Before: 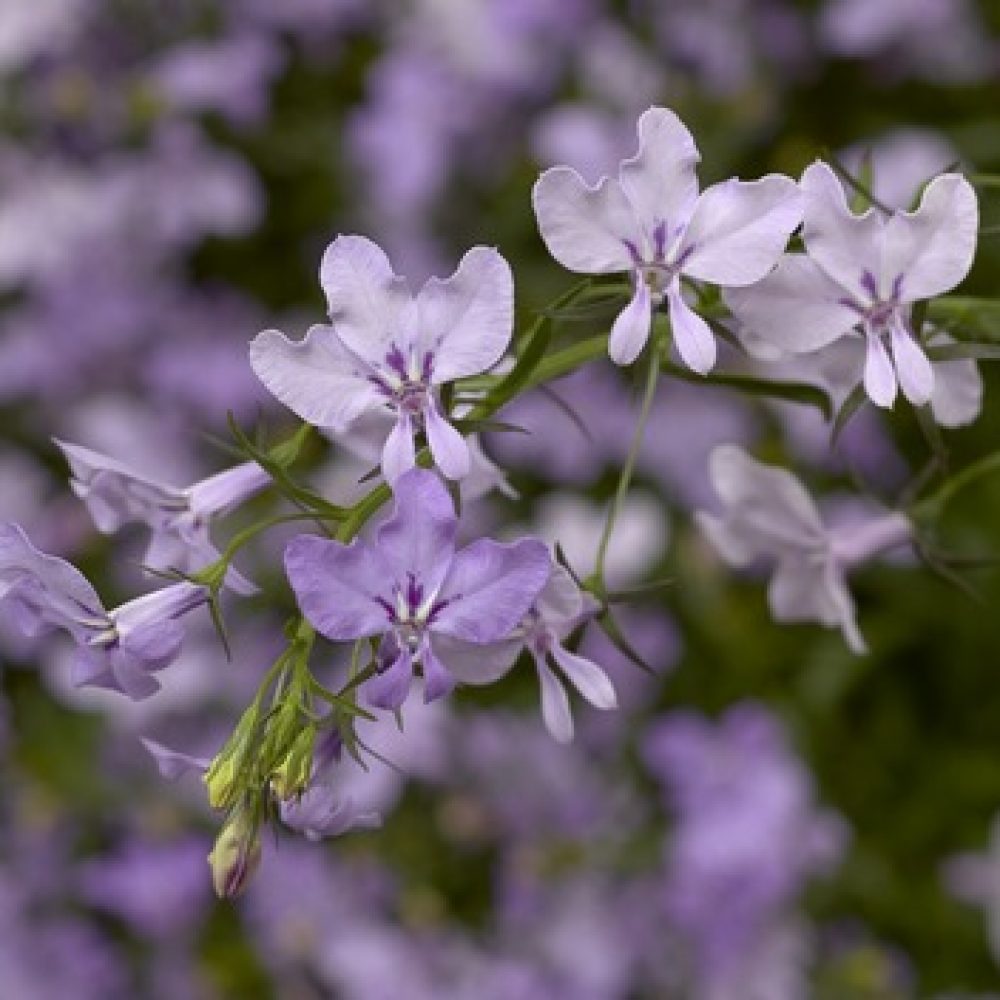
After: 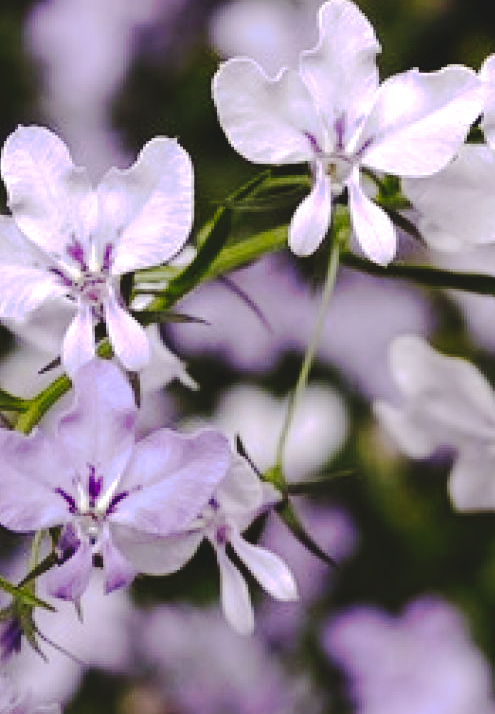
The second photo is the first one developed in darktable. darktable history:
crop: left 32.075%, top 10.976%, right 18.355%, bottom 17.596%
tone curve: curves: ch0 [(0, 0) (0.003, 0.089) (0.011, 0.089) (0.025, 0.088) (0.044, 0.089) (0.069, 0.094) (0.1, 0.108) (0.136, 0.119) (0.177, 0.147) (0.224, 0.204) (0.277, 0.28) (0.335, 0.389) (0.399, 0.486) (0.468, 0.588) (0.543, 0.647) (0.623, 0.705) (0.709, 0.759) (0.801, 0.815) (0.898, 0.873) (1, 1)], preserve colors none
tone equalizer: -8 EV -0.75 EV, -7 EV -0.7 EV, -6 EV -0.6 EV, -5 EV -0.4 EV, -3 EV 0.4 EV, -2 EV 0.6 EV, -1 EV 0.7 EV, +0 EV 0.75 EV, edges refinement/feathering 500, mask exposure compensation -1.57 EV, preserve details no
